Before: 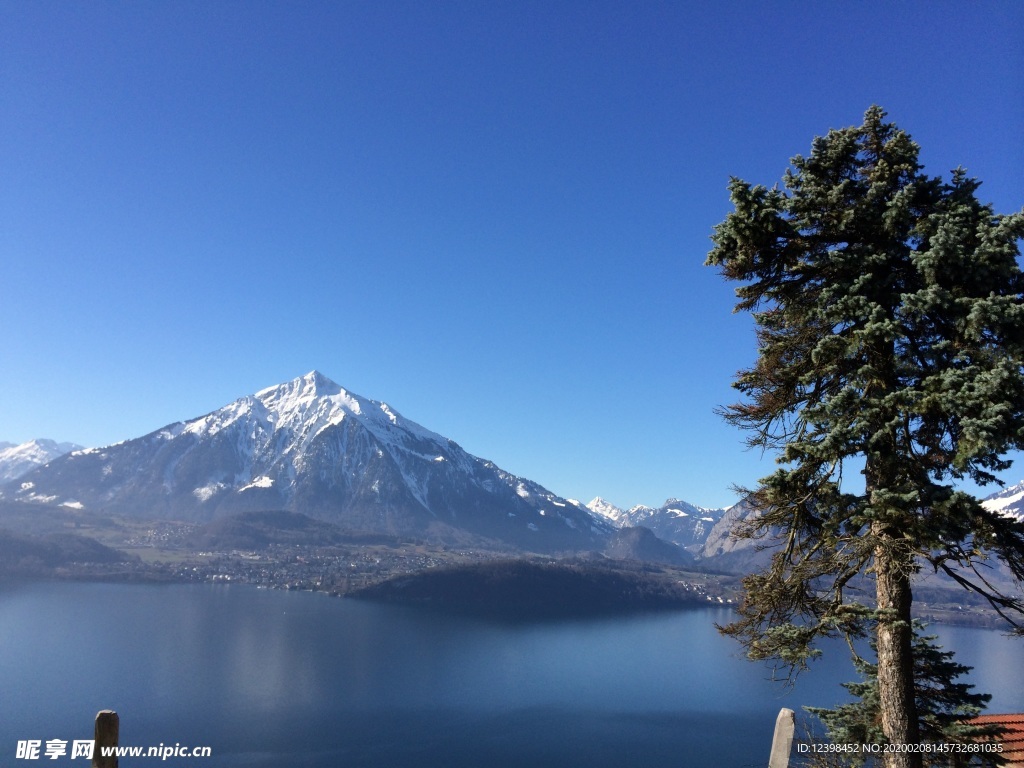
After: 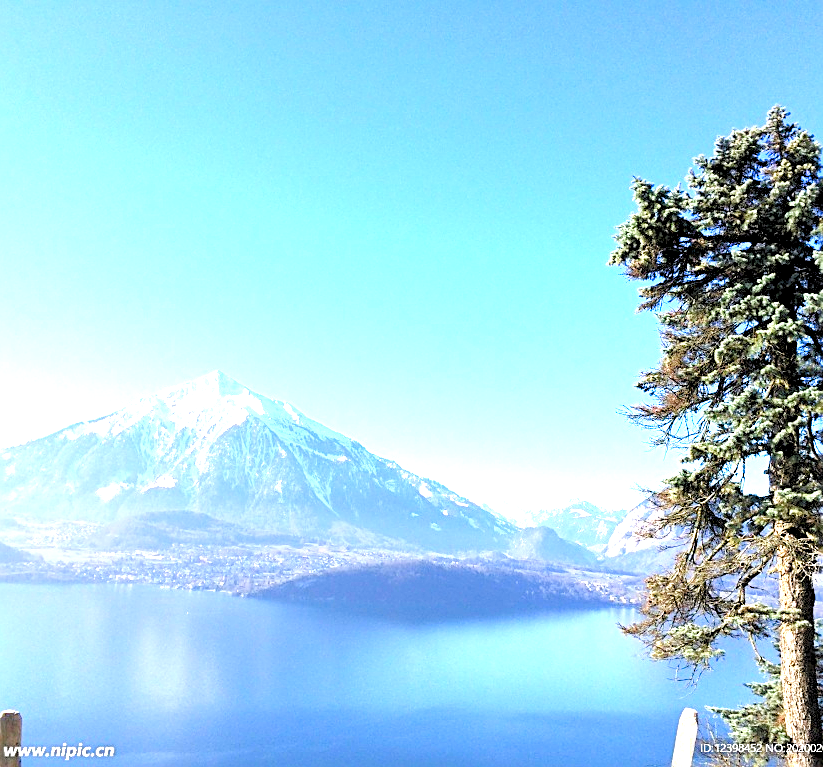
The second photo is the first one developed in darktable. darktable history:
exposure: exposure 2.264 EV, compensate highlight preservation false
crop and rotate: left 9.484%, right 10.122%
sharpen: on, module defaults
levels: levels [0.093, 0.434, 0.988]
